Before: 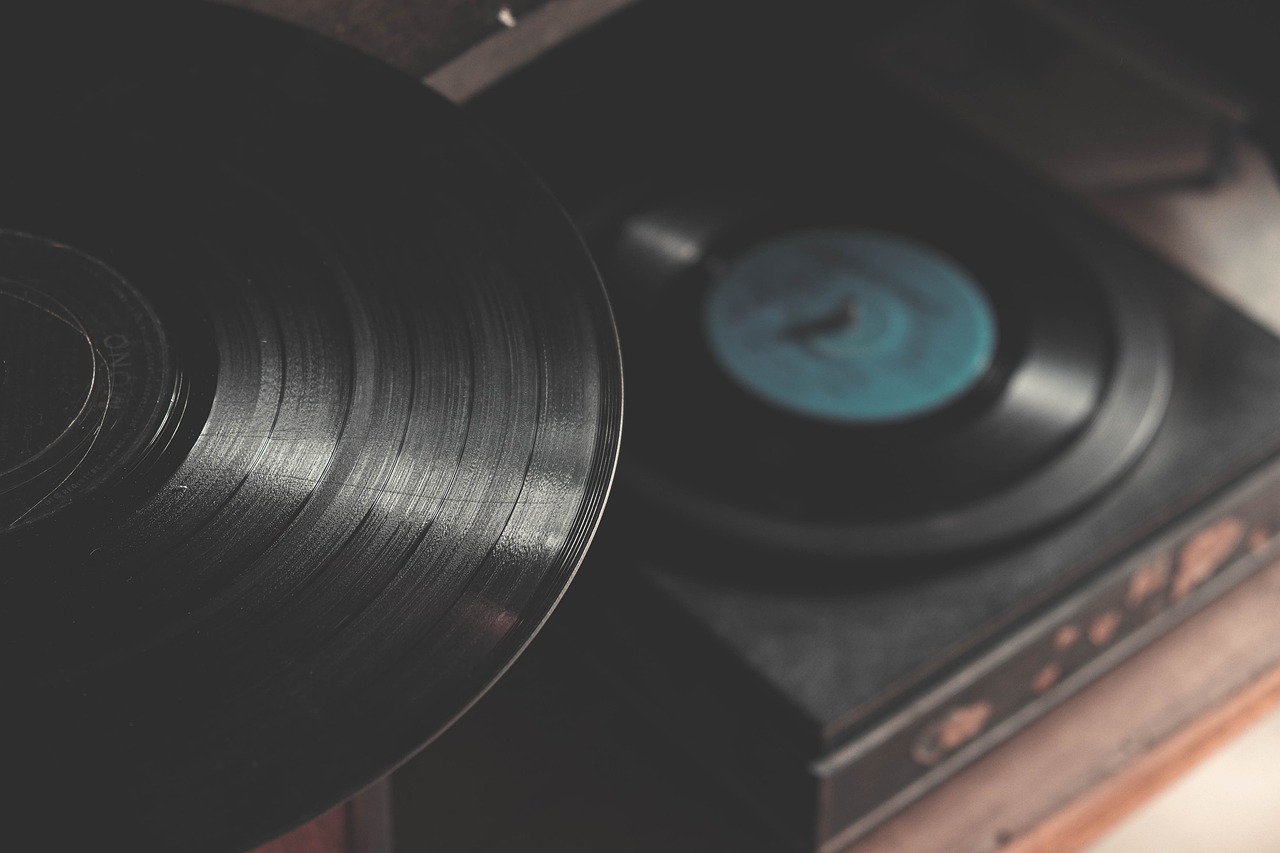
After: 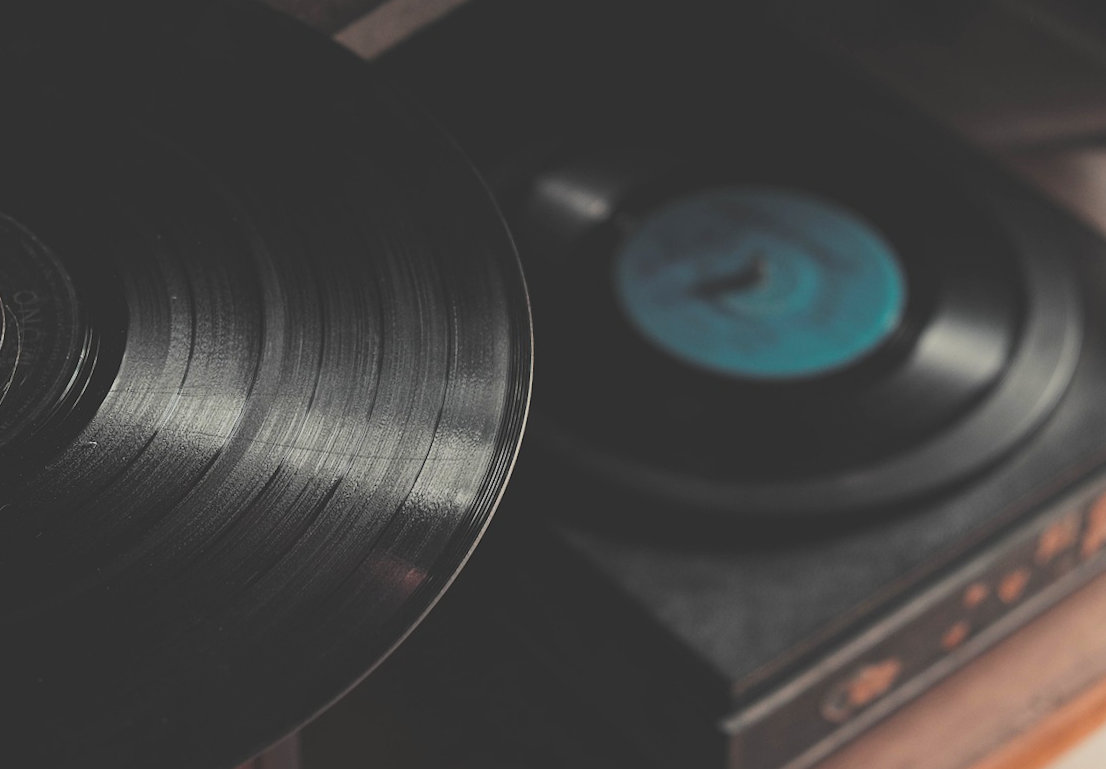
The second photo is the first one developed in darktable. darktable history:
crop and rotate: angle -3.27°, left 5.211%, top 5.211%, right 4.607%, bottom 4.607%
exposure: black level correction -0.03, compensate highlight preservation false
filmic rgb: black relative exposure -8.79 EV, white relative exposure 4.98 EV, threshold 6 EV, target black luminance 0%, hardness 3.77, latitude 66.34%, contrast 0.822, highlights saturation mix 10%, shadows ↔ highlights balance 20%, add noise in highlights 0.1, color science v4 (2020), iterations of high-quality reconstruction 0, type of noise poissonian, enable highlight reconstruction true
color balance rgb: shadows lift › luminance -10%, power › luminance -9%, linear chroma grading › global chroma 10%, global vibrance 10%, contrast 15%, saturation formula JzAzBz (2021)
rotate and perspective: rotation -3.18°, automatic cropping off
color balance: output saturation 110%
